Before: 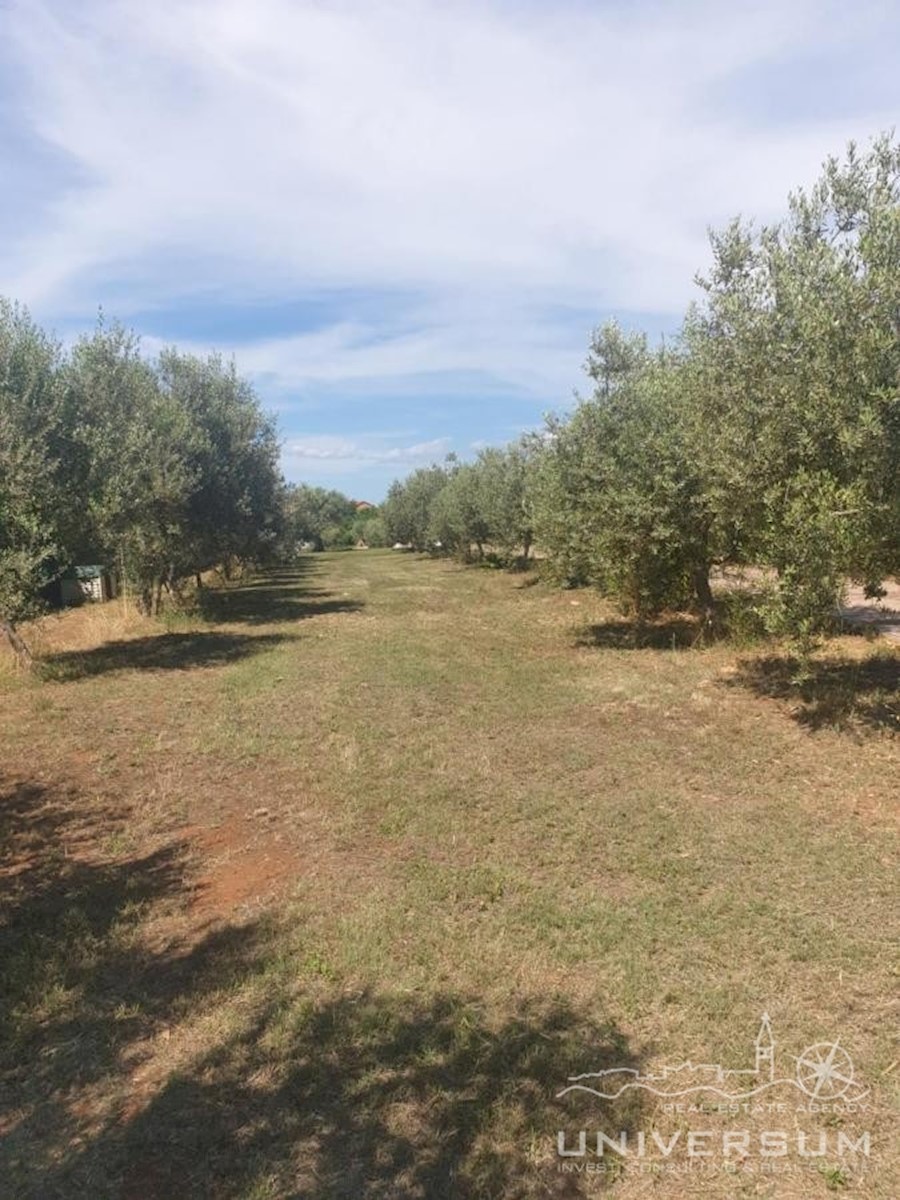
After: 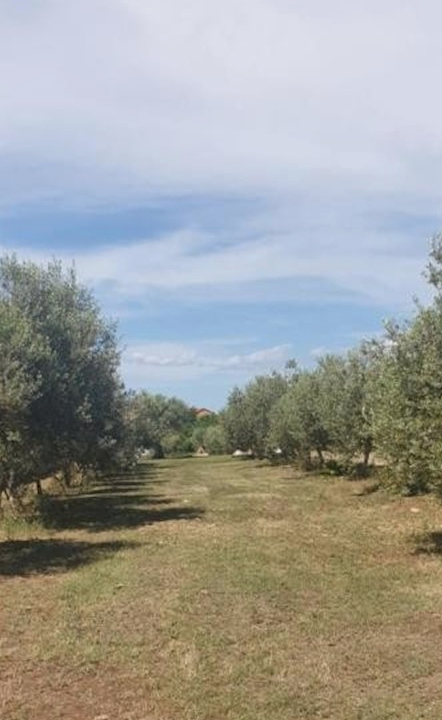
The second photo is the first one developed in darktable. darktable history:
crop: left 17.858%, top 7.782%, right 32.969%, bottom 32.196%
exposure: exposure -0.182 EV, compensate highlight preservation false
local contrast: mode bilateral grid, contrast 20, coarseness 49, detail 120%, midtone range 0.2
